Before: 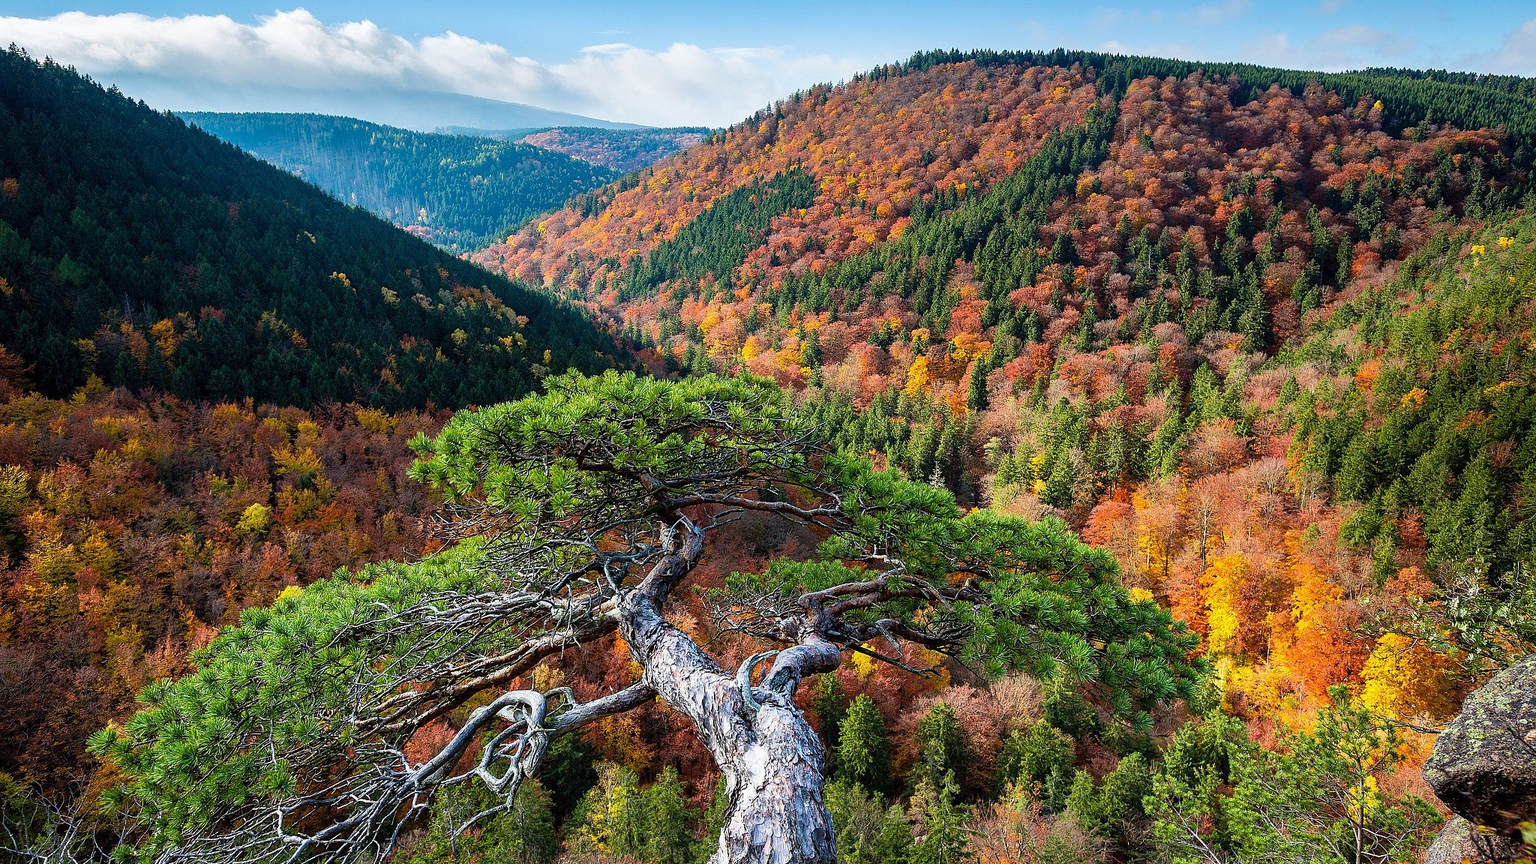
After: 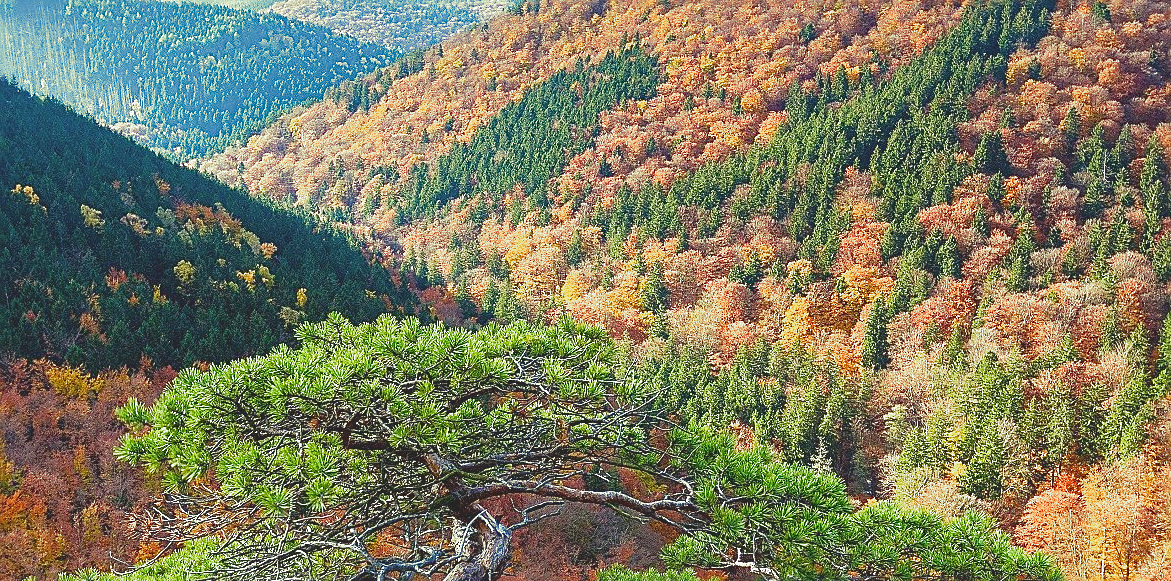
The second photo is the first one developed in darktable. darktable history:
exposure: exposure 0.935 EV, compensate highlight preservation false
crop: left 20.932%, top 15.471%, right 21.848%, bottom 34.081%
split-toning: shadows › hue 290.82°, shadows › saturation 0.34, highlights › saturation 0.38, balance 0, compress 50%
rotate and perspective: automatic cropping off
sharpen: on, module defaults
contrast brightness saturation: contrast -0.28
